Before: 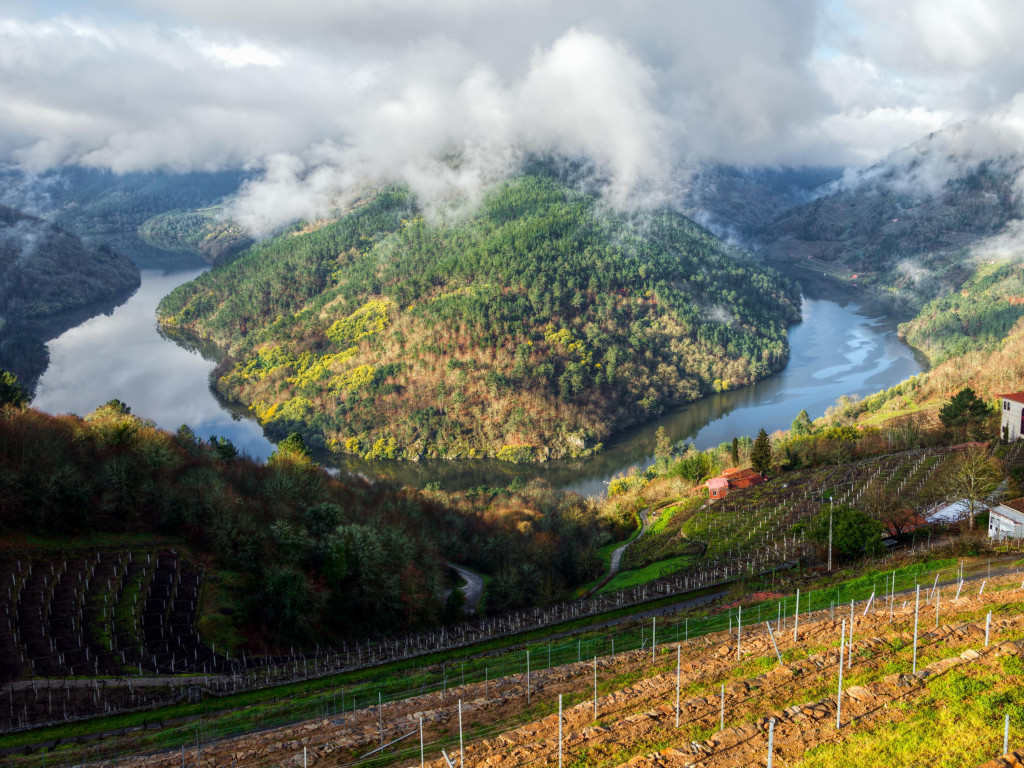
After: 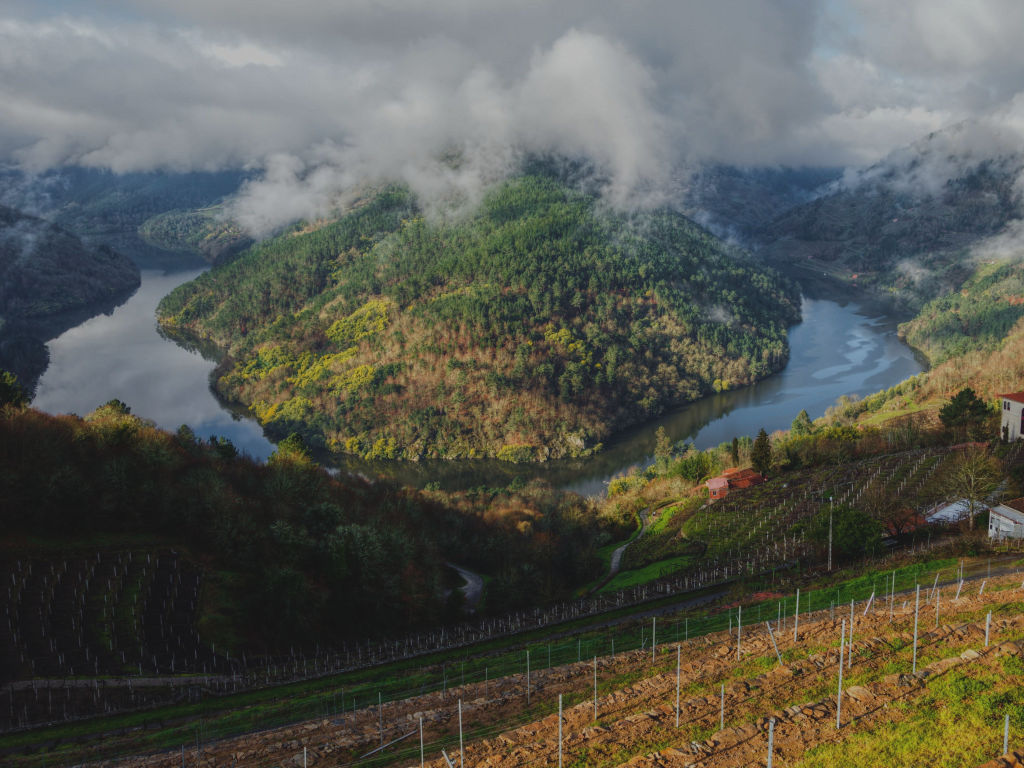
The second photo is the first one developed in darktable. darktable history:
exposure: black level correction -0.016, exposure -1.042 EV, compensate highlight preservation false
